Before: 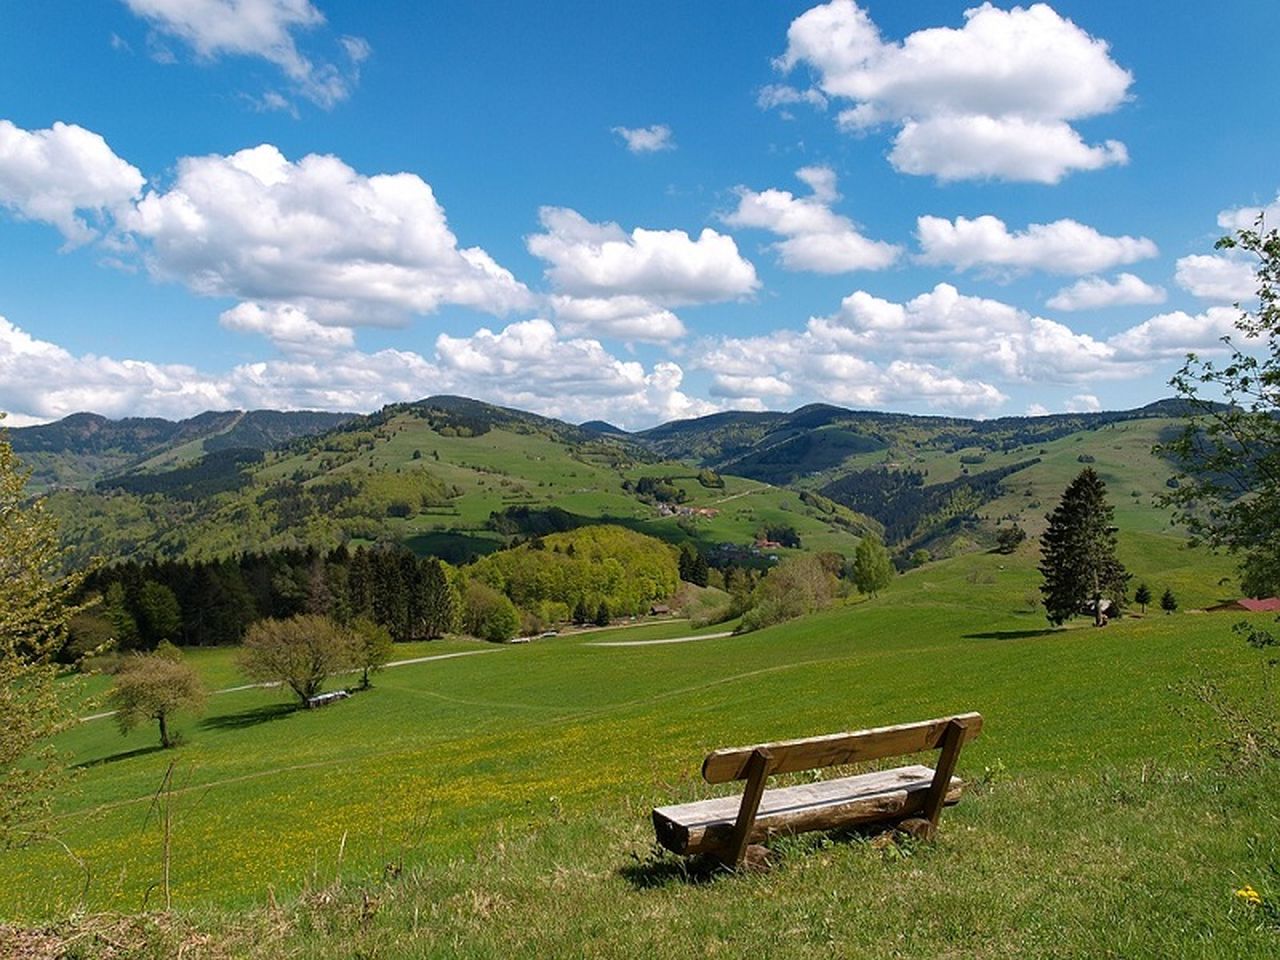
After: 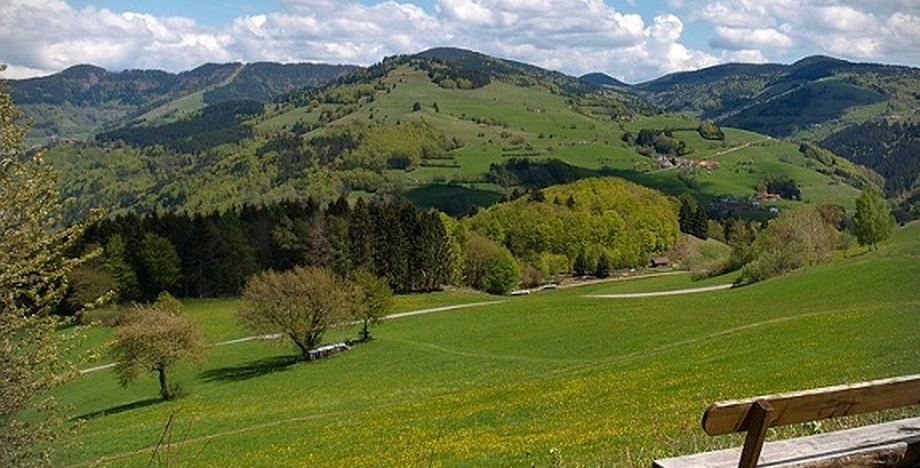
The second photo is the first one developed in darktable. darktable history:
vignetting: fall-off radius 61.04%, brightness -0.621, saturation -0.681, dithering 8-bit output
crop: top 36.344%, right 28.084%, bottom 14.873%
